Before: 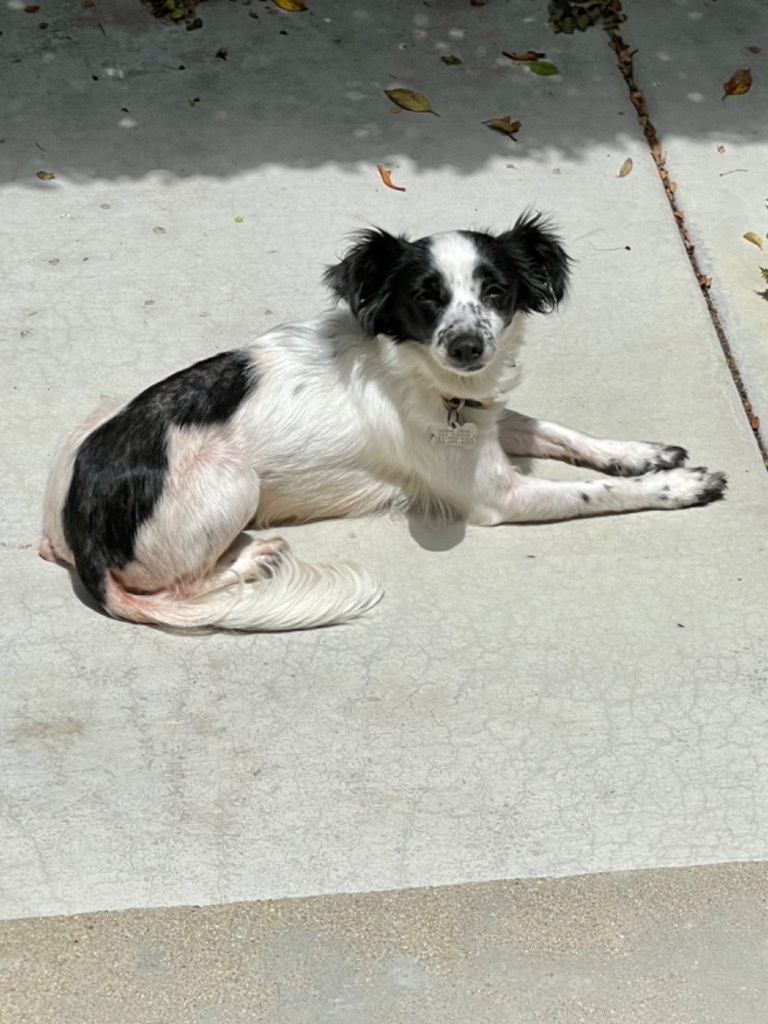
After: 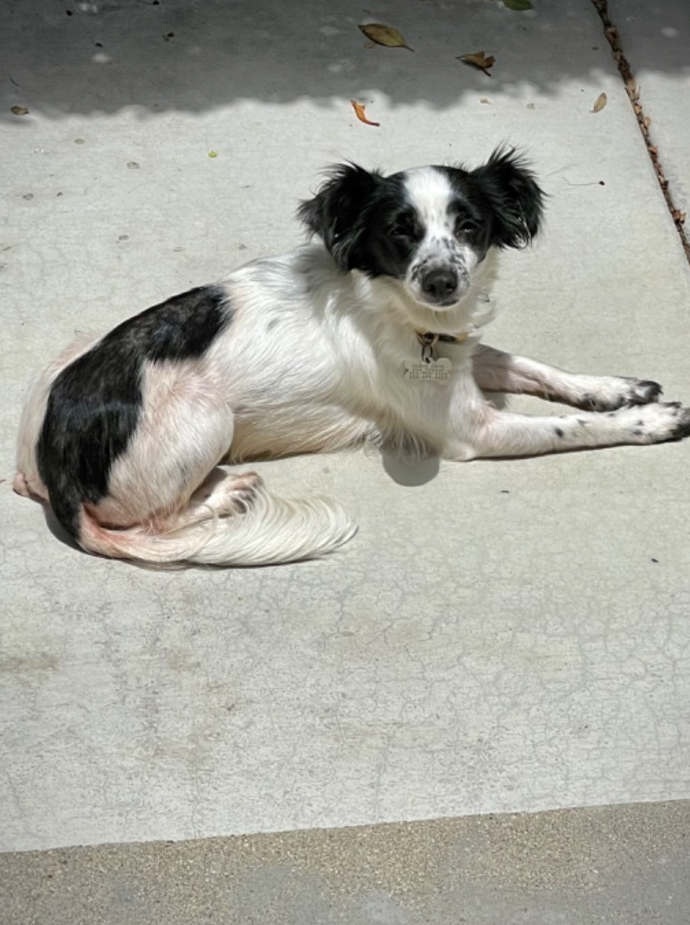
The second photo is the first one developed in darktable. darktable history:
crop: left 3.508%, top 6.355%, right 6.583%, bottom 3.3%
exposure: compensate exposure bias true, compensate highlight preservation false
shadows and highlights: shadows 29.27, highlights -29.31, low approximation 0.01, soften with gaussian
vignetting: on, module defaults
